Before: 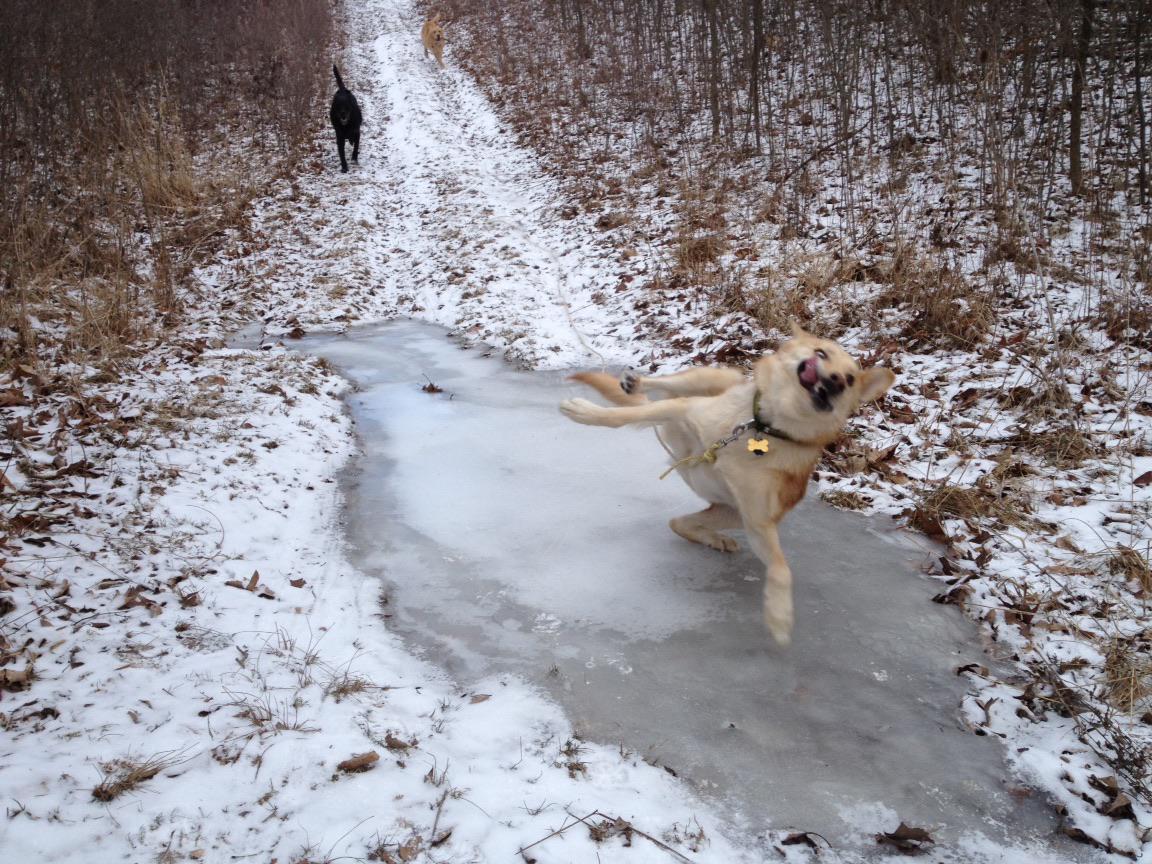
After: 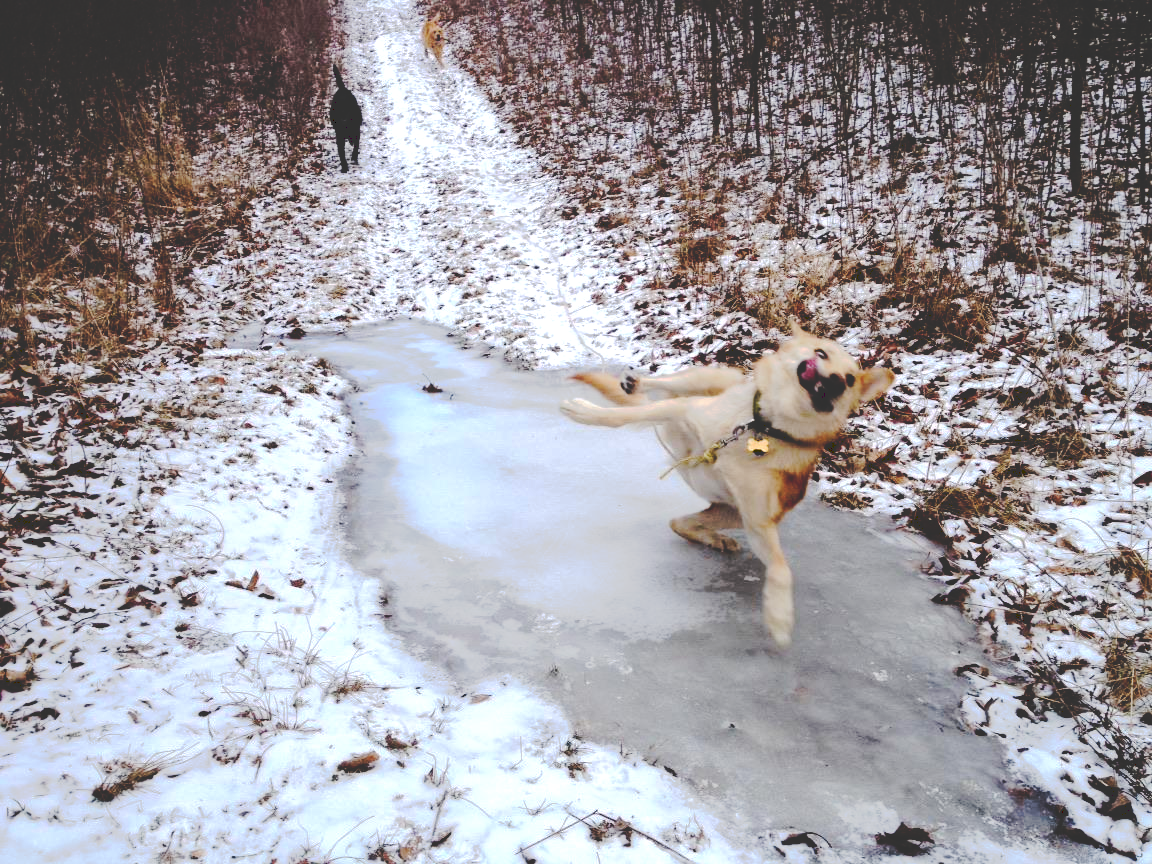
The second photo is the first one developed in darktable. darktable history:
contrast brightness saturation: contrast 0.08, saturation 0.2
tone curve: curves: ch0 [(0, 0) (0.003, 0.198) (0.011, 0.198) (0.025, 0.198) (0.044, 0.198) (0.069, 0.201) (0.1, 0.202) (0.136, 0.207) (0.177, 0.212) (0.224, 0.222) (0.277, 0.27) (0.335, 0.332) (0.399, 0.422) (0.468, 0.542) (0.543, 0.626) (0.623, 0.698) (0.709, 0.764) (0.801, 0.82) (0.898, 0.863) (1, 1)], preserve colors none
tone equalizer: -8 EV -0.417 EV, -7 EV -0.389 EV, -6 EV -0.333 EV, -5 EV -0.222 EV, -3 EV 0.222 EV, -2 EV 0.333 EV, -1 EV 0.389 EV, +0 EV 0.417 EV, edges refinement/feathering 500, mask exposure compensation -1.57 EV, preserve details no
